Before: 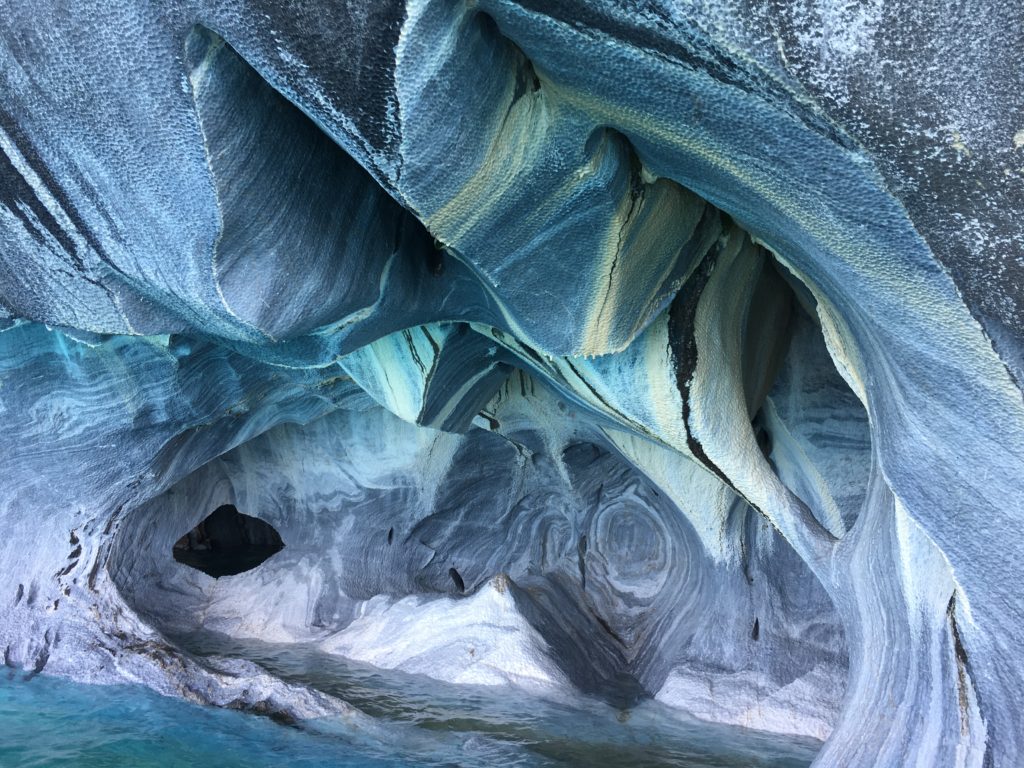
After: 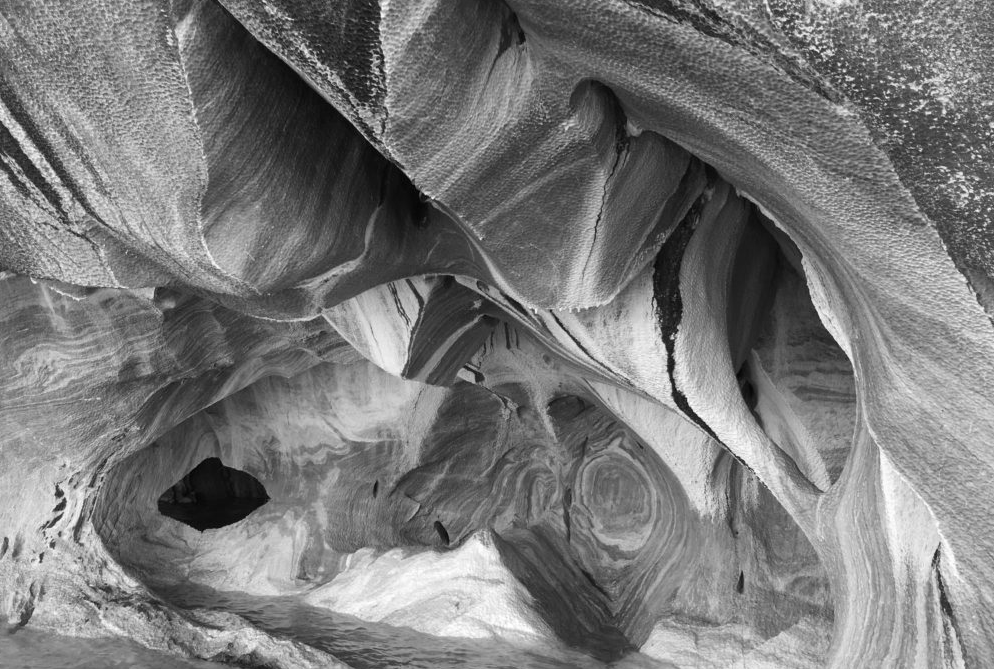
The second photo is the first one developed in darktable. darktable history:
crop: left 1.507%, top 6.147%, right 1.379%, bottom 6.637%
white balance: red 1.009, blue 1.027
monochrome: on, module defaults
